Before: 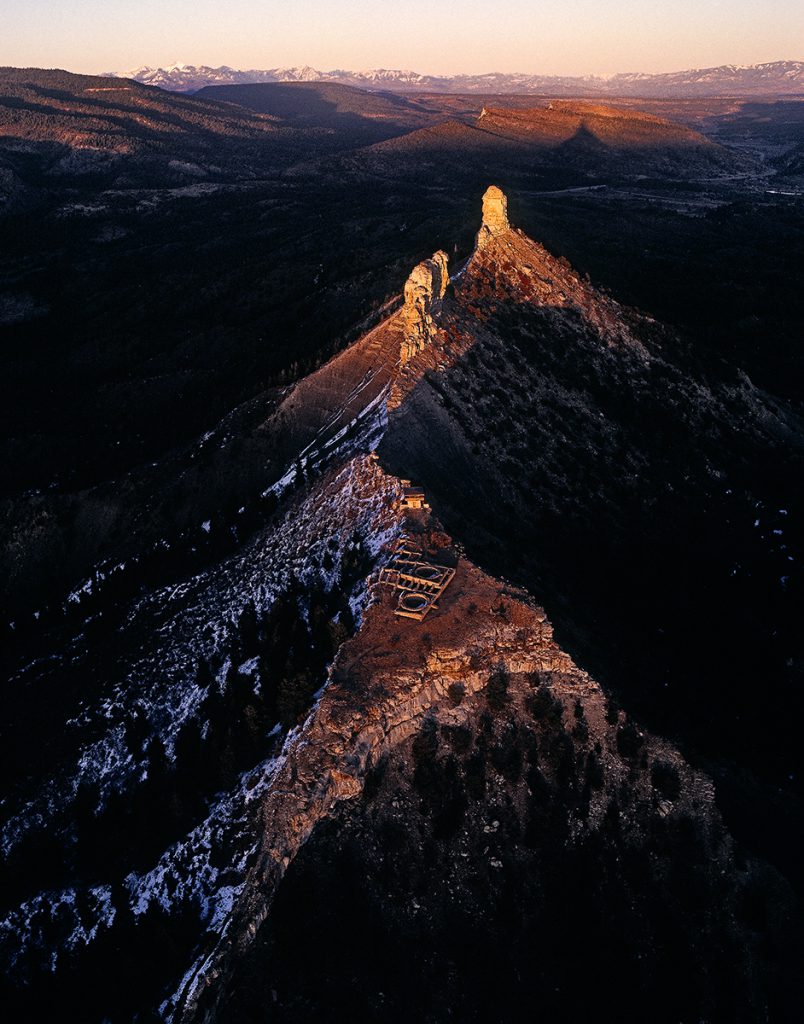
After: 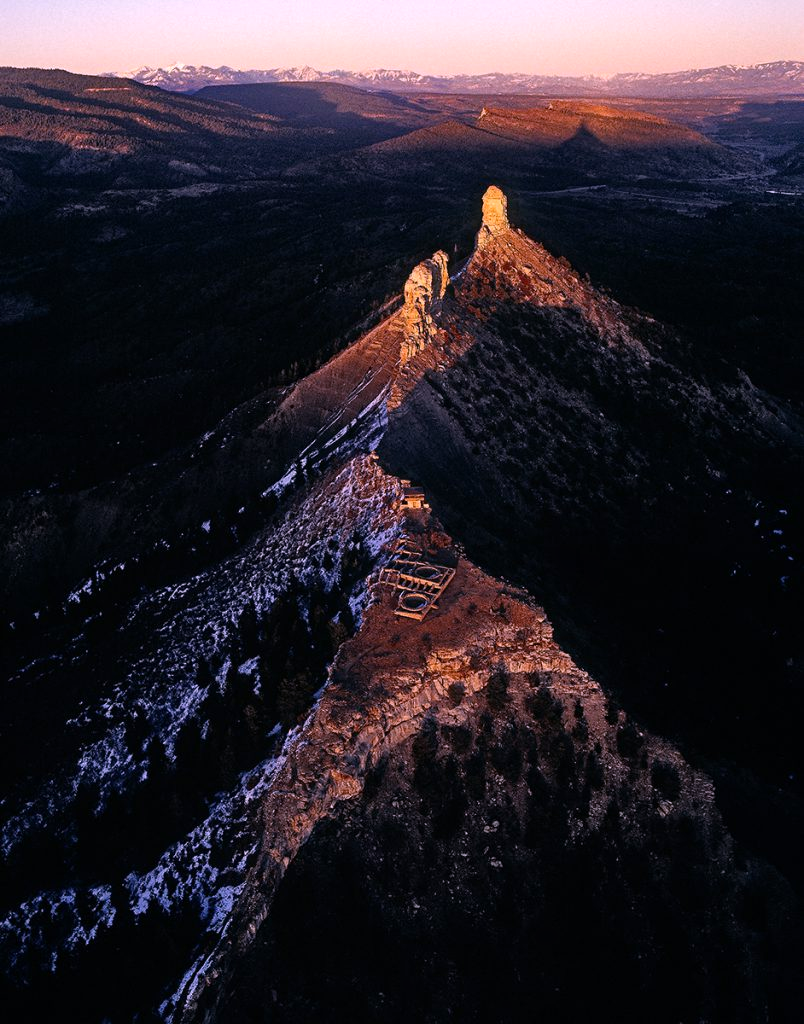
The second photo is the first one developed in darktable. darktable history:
haze removal: compatibility mode true, adaptive false
white balance: red 1.066, blue 1.119
